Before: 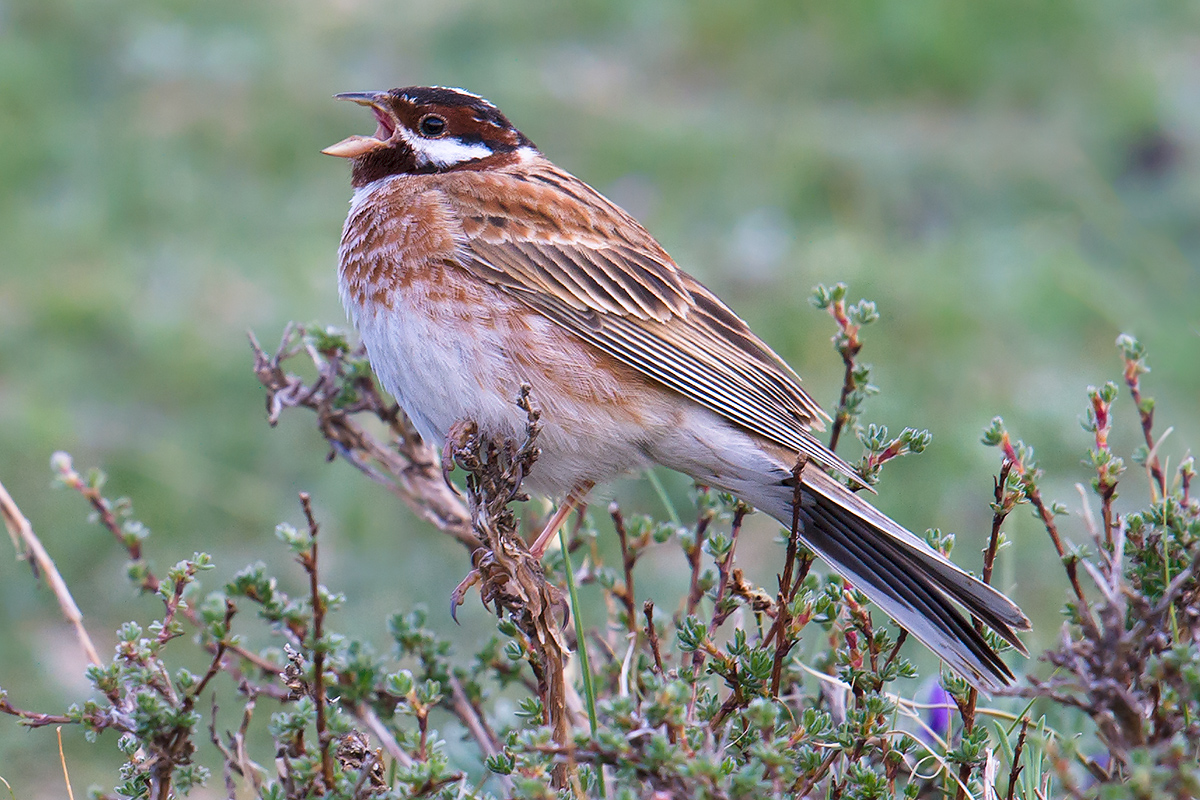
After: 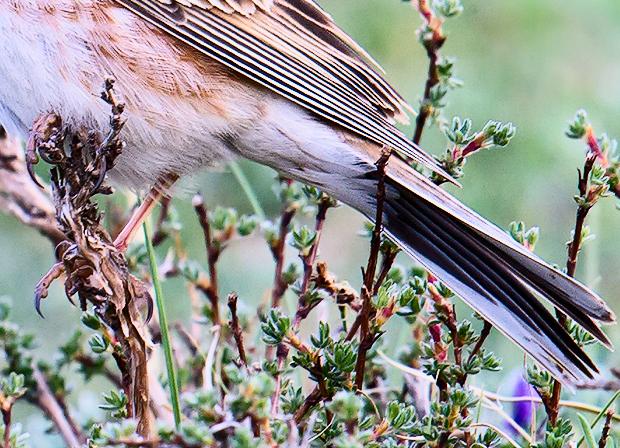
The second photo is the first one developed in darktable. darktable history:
contrast brightness saturation: contrast 0.402, brightness 0.11, saturation 0.21
crop: left 34.736%, top 38.471%, right 13.581%, bottom 5.411%
filmic rgb: black relative exposure -7.65 EV, white relative exposure 4.56 EV, hardness 3.61, contrast 1.061
